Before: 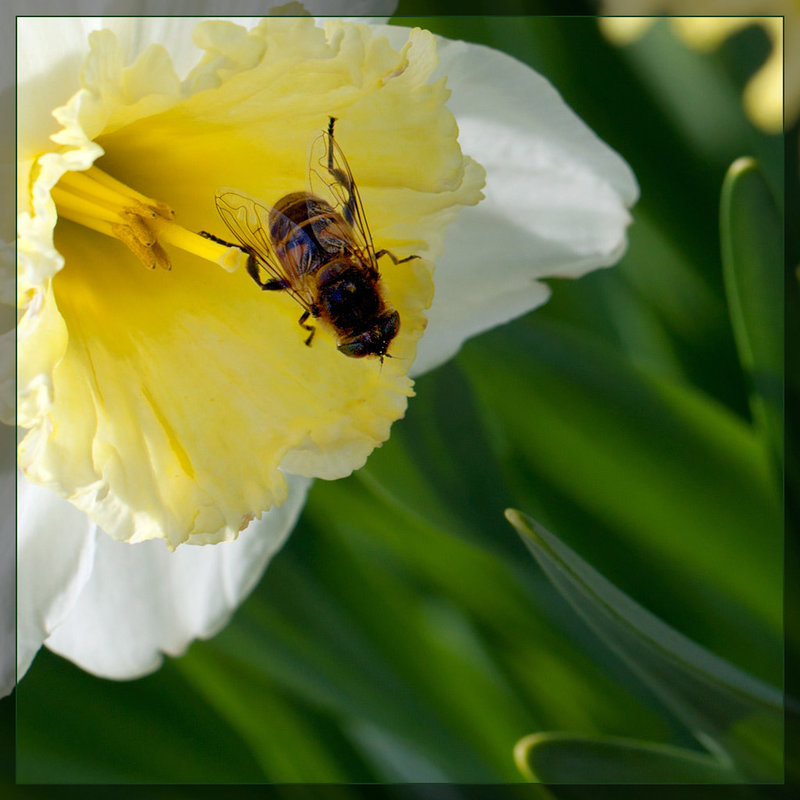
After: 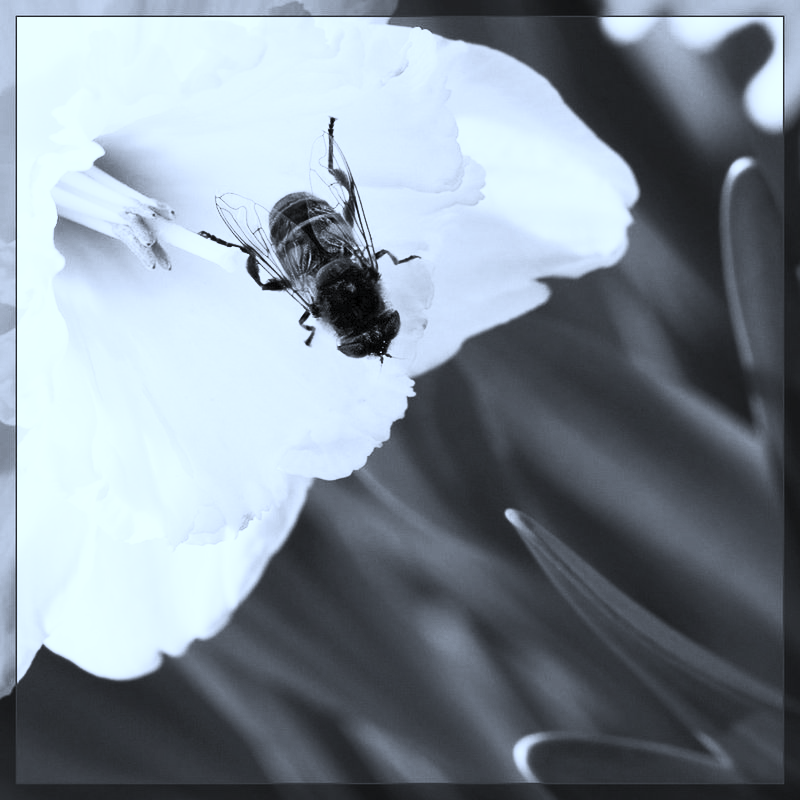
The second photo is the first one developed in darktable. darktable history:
contrast brightness saturation: contrast 0.53, brightness 0.47, saturation -1
color correction: highlights a* -2.24, highlights b* -18.1
